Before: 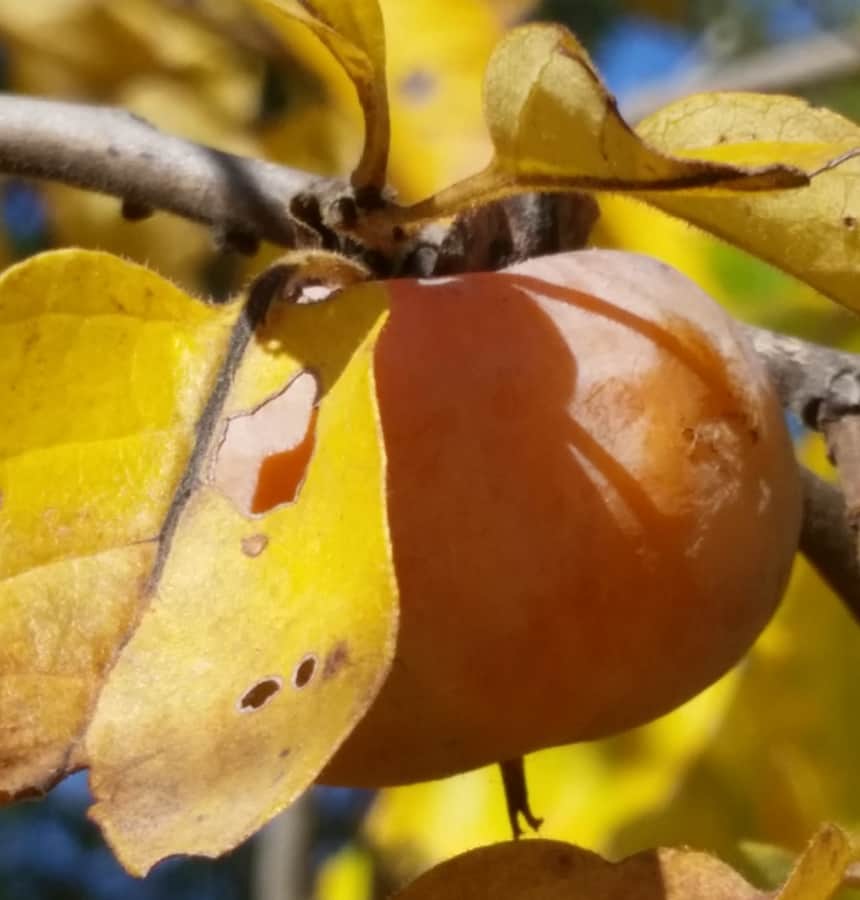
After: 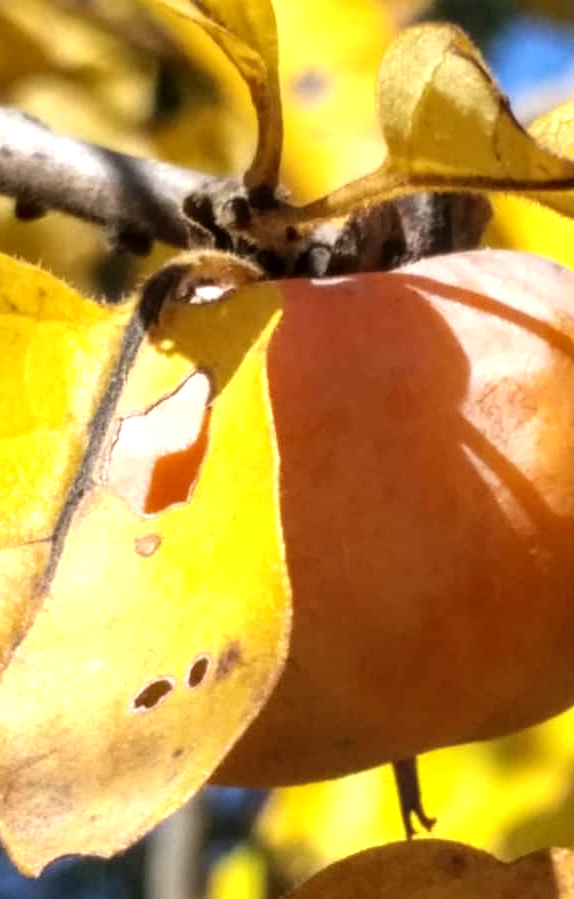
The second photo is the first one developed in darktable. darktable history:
local contrast: on, module defaults
tone equalizer: -8 EV -0.782 EV, -7 EV -0.689 EV, -6 EV -0.584 EV, -5 EV -0.378 EV, -3 EV 0.377 EV, -2 EV 0.6 EV, -1 EV 0.683 EV, +0 EV 0.75 EV
crop and rotate: left 12.443%, right 20.802%
